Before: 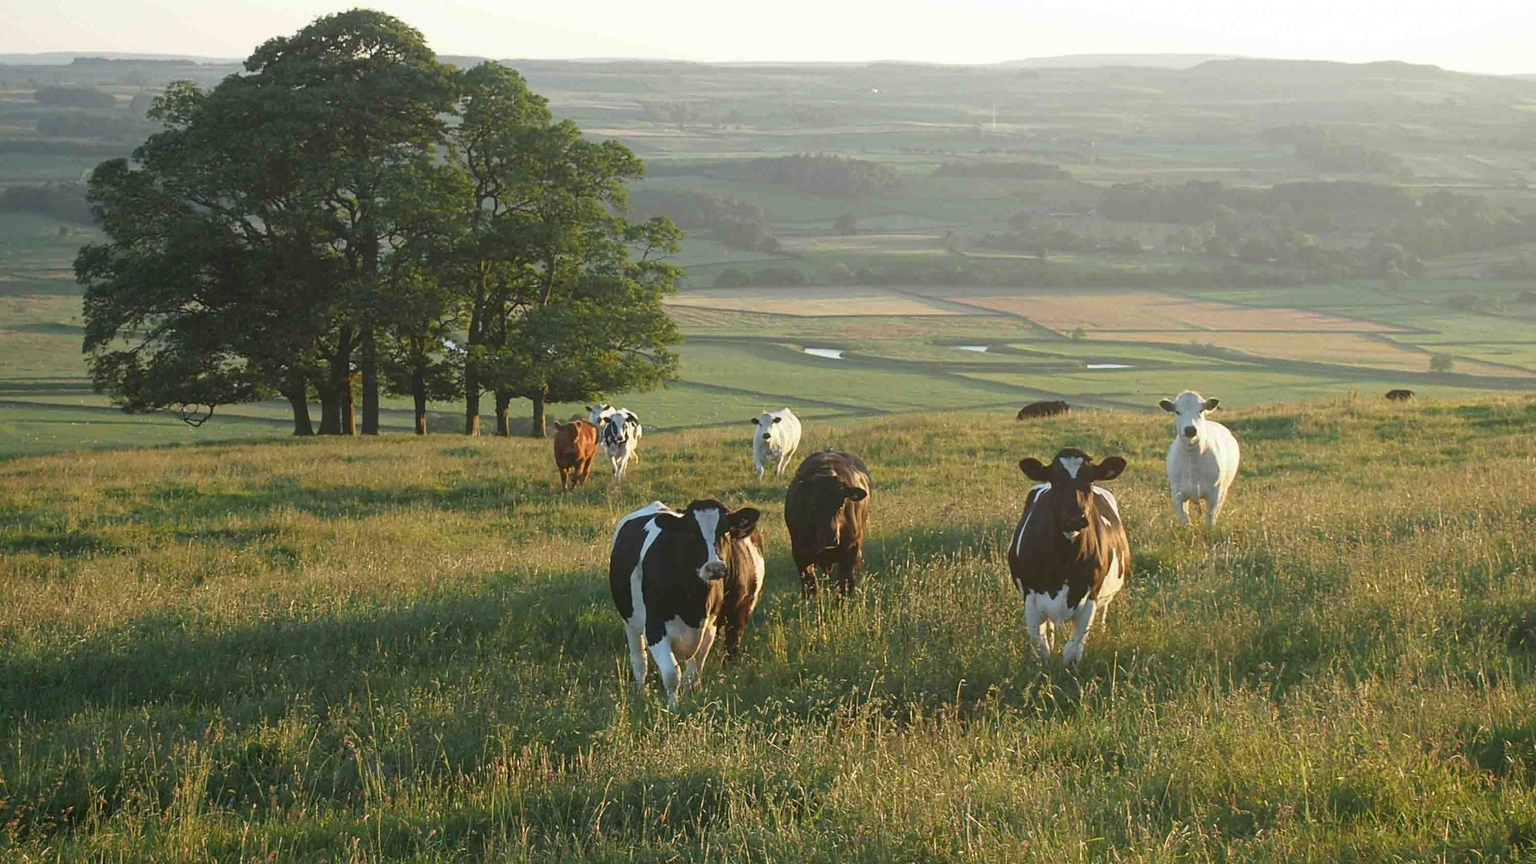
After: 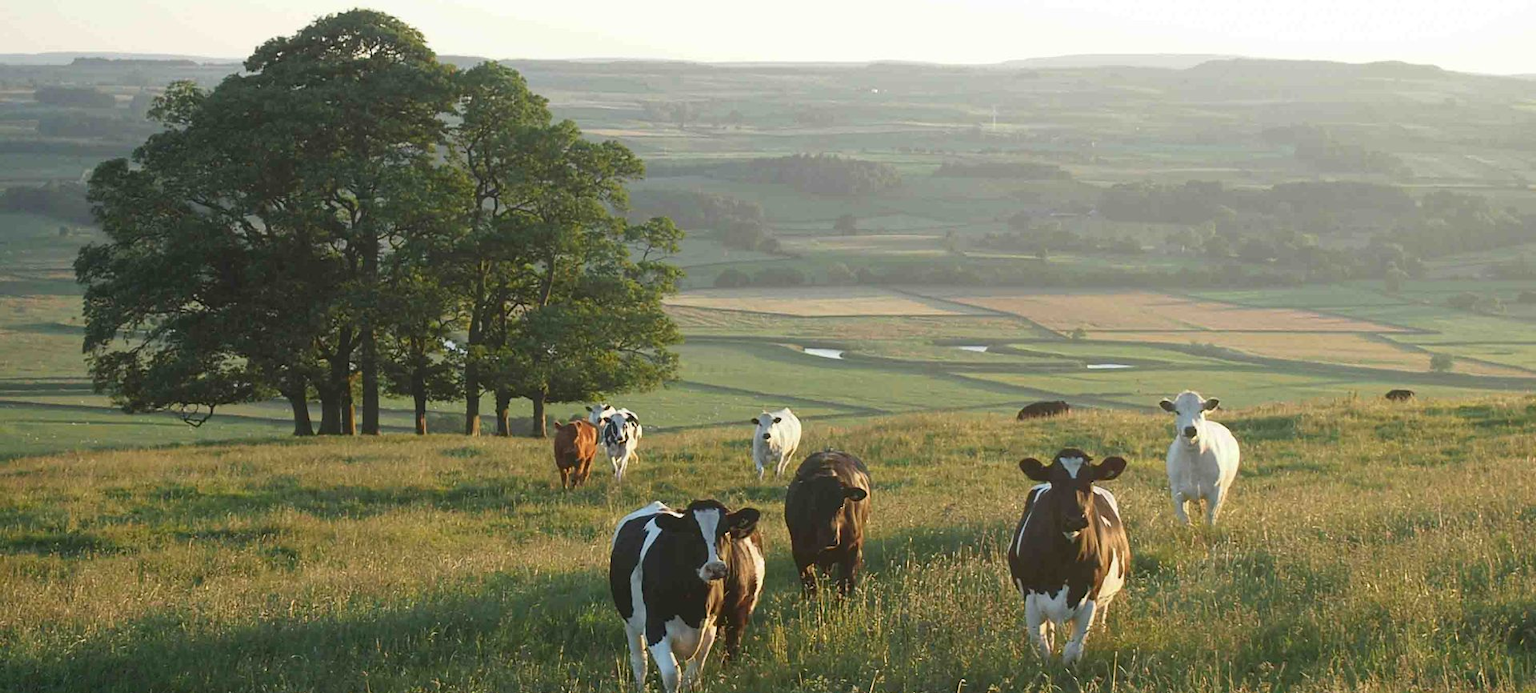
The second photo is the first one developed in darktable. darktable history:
crop: bottom 19.643%
